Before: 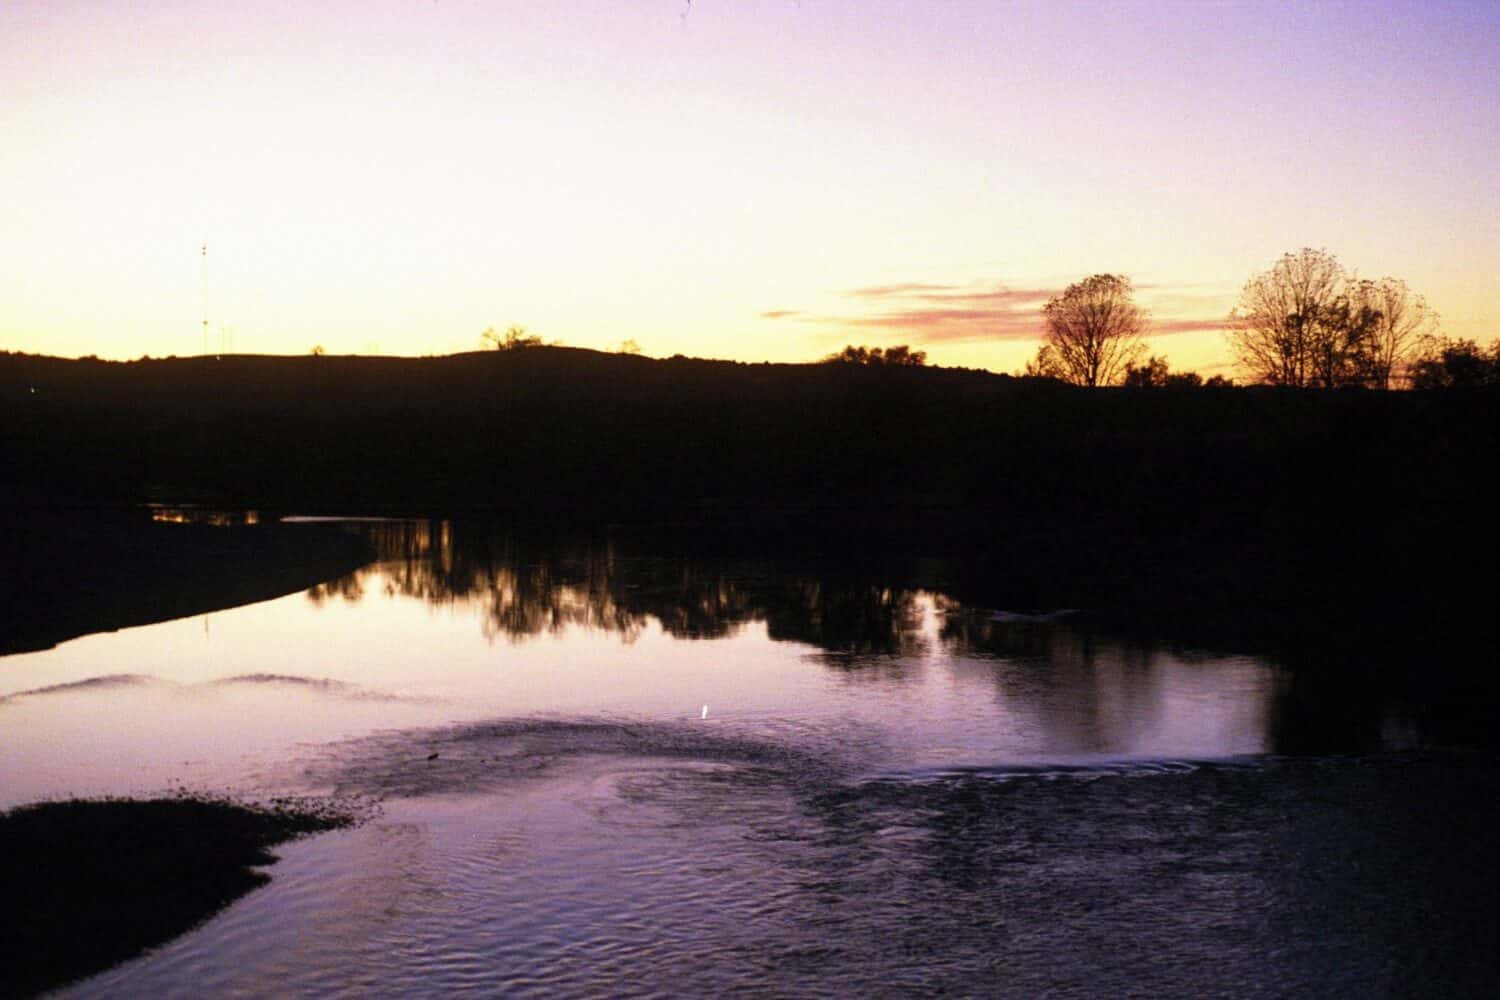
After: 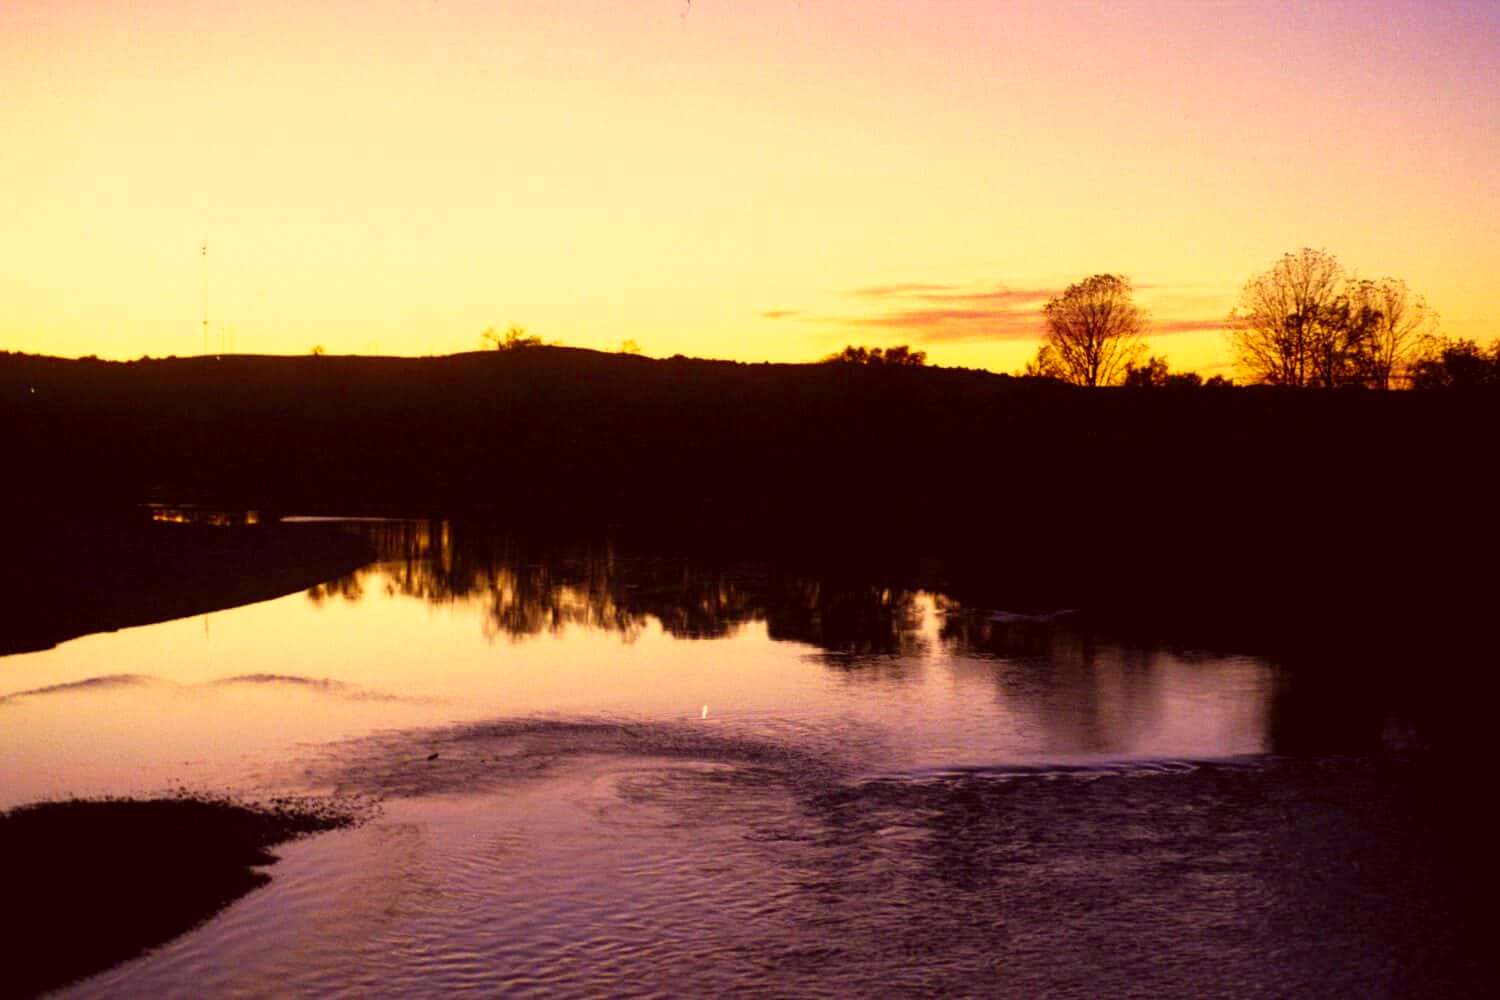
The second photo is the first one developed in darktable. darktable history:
color correction: highlights a* 10.01, highlights b* 38.45, shadows a* 14.33, shadows b* 3.67
